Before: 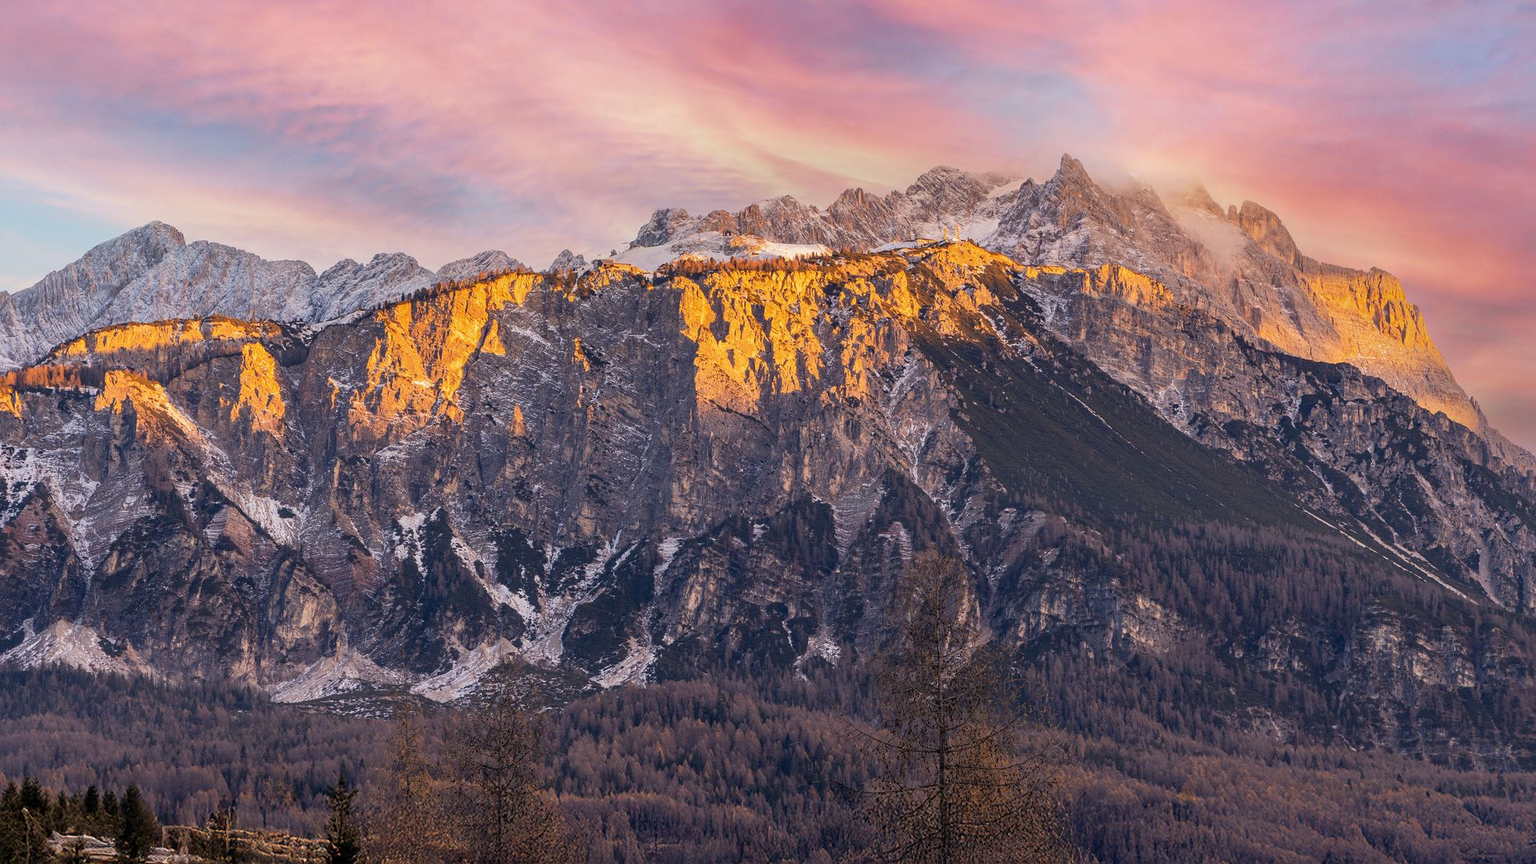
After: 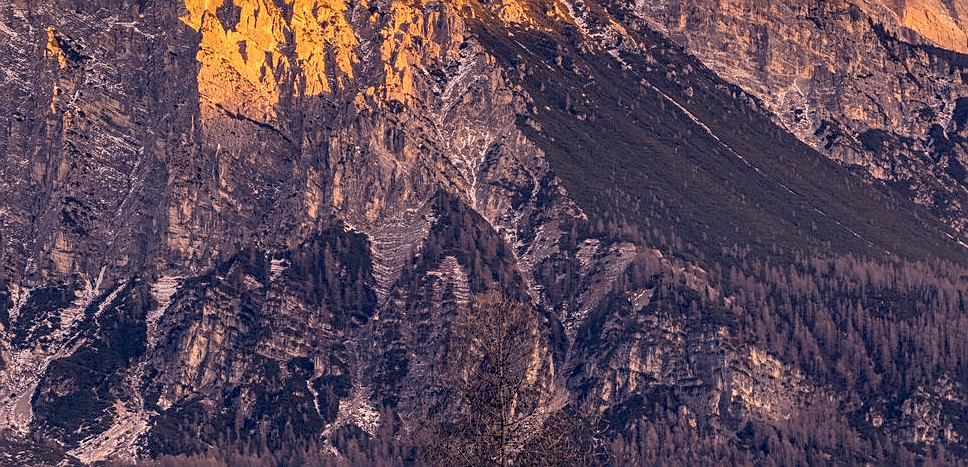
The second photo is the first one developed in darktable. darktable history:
crop: left 34.97%, top 36.671%, right 14.57%, bottom 20.074%
shadows and highlights: shadows 31.94, highlights -31.28, soften with gaussian
exposure: black level correction 0.005, exposure 0.003 EV, compensate highlight preservation false
tone equalizer: on, module defaults
local contrast: on, module defaults
sharpen: on, module defaults
color correction: highlights a* 19.98, highlights b* 27.61, shadows a* 3.45, shadows b* -16.96, saturation 0.732
